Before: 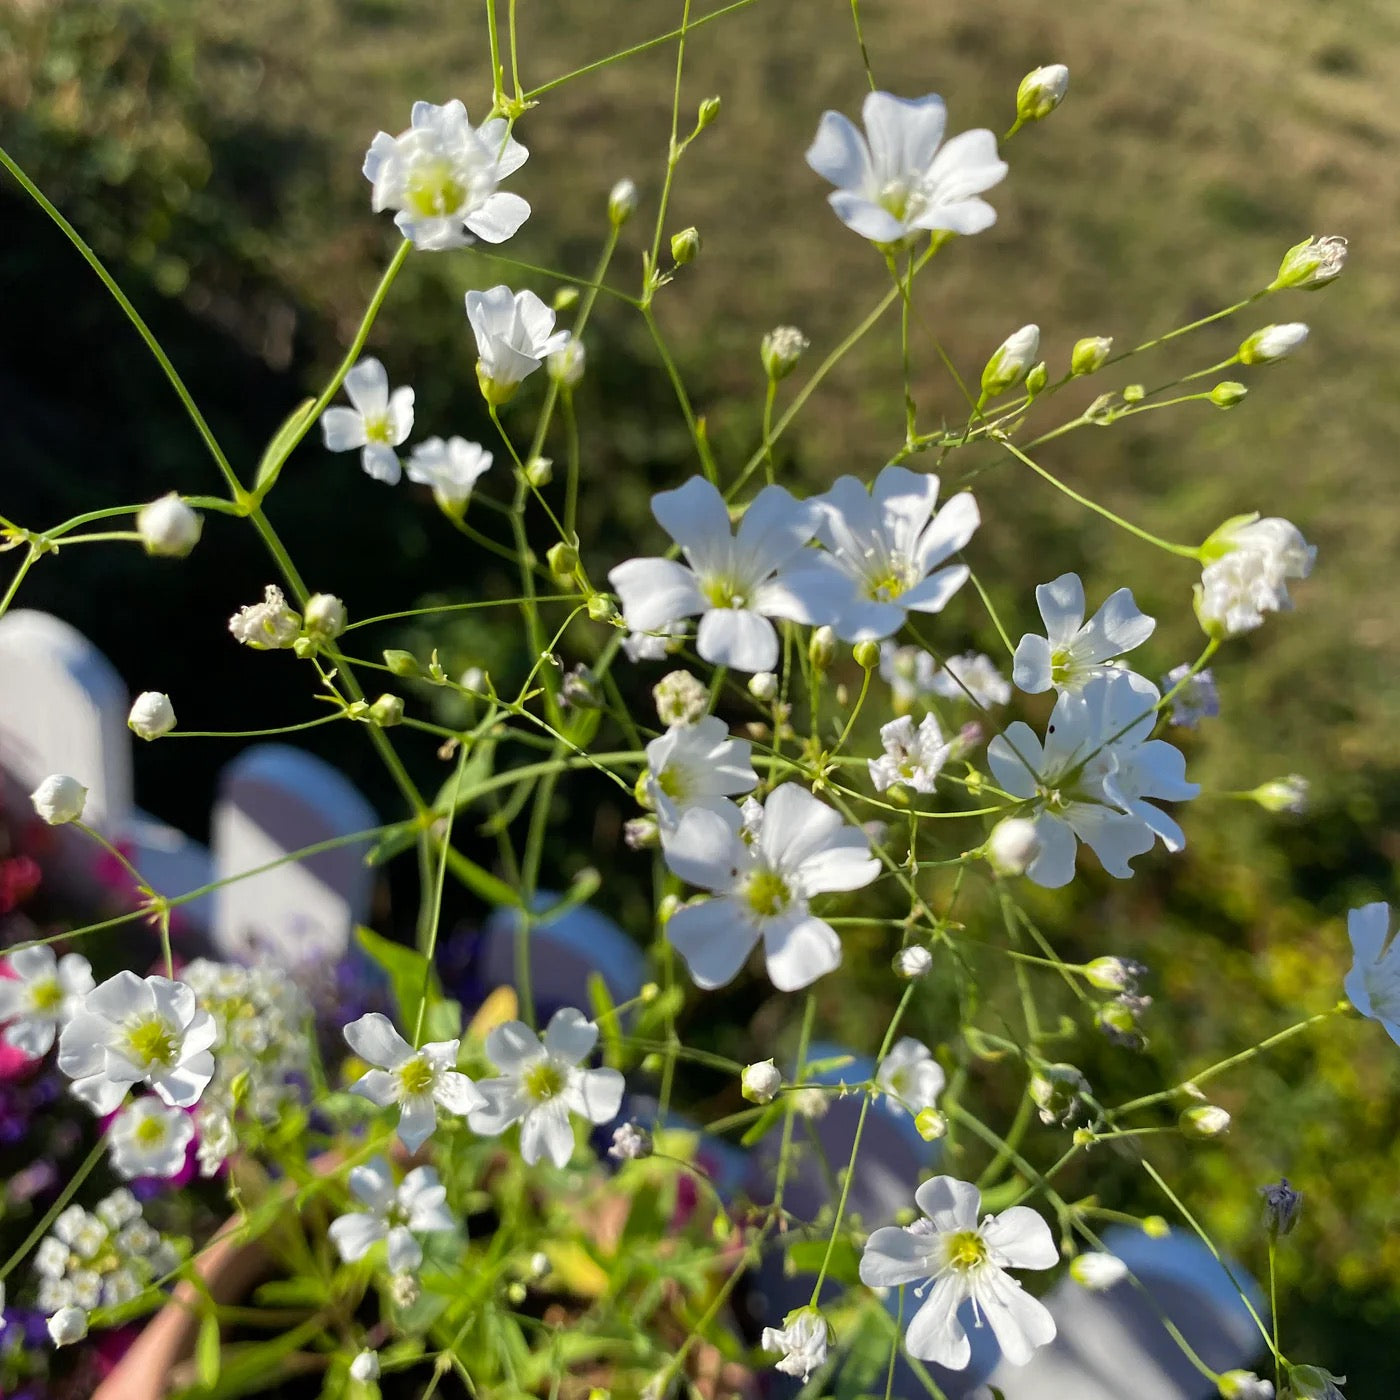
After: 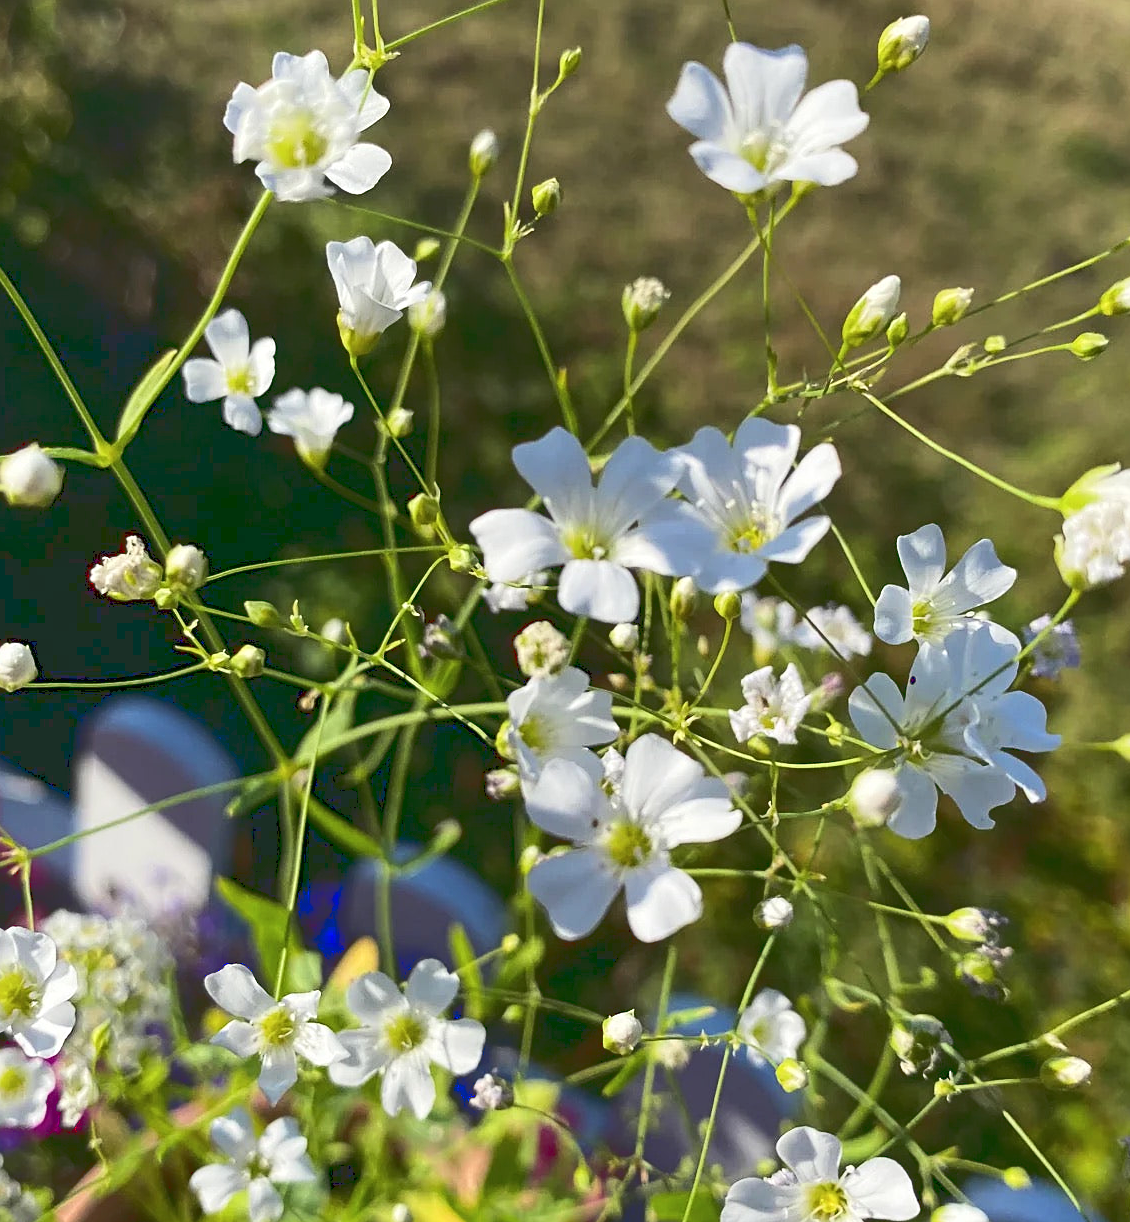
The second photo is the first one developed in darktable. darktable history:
crop: left 9.932%, top 3.56%, right 9.307%, bottom 9.094%
tone curve: curves: ch0 [(0, 0) (0.003, 0.169) (0.011, 0.173) (0.025, 0.177) (0.044, 0.184) (0.069, 0.191) (0.1, 0.199) (0.136, 0.206) (0.177, 0.221) (0.224, 0.248) (0.277, 0.284) (0.335, 0.344) (0.399, 0.413) (0.468, 0.497) (0.543, 0.594) (0.623, 0.691) (0.709, 0.779) (0.801, 0.868) (0.898, 0.931) (1, 1)], color space Lab, linked channels, preserve colors none
contrast brightness saturation: saturation -0.056
sharpen: radius 2.516, amount 0.323
